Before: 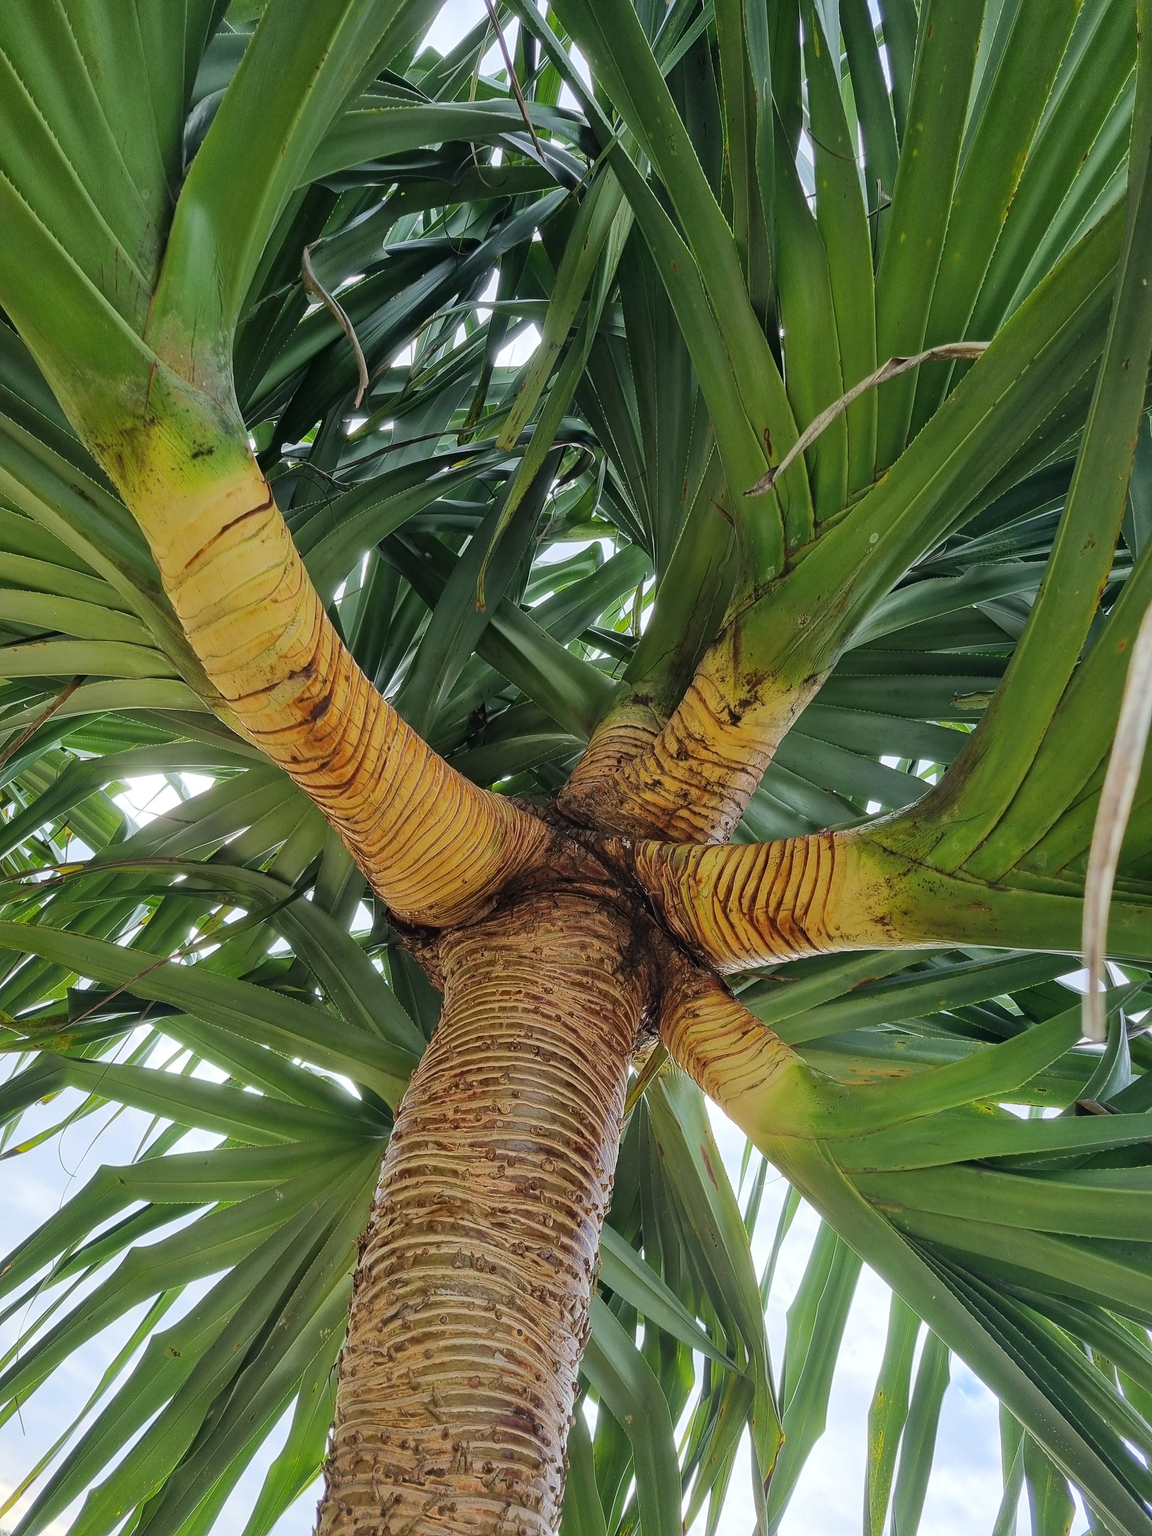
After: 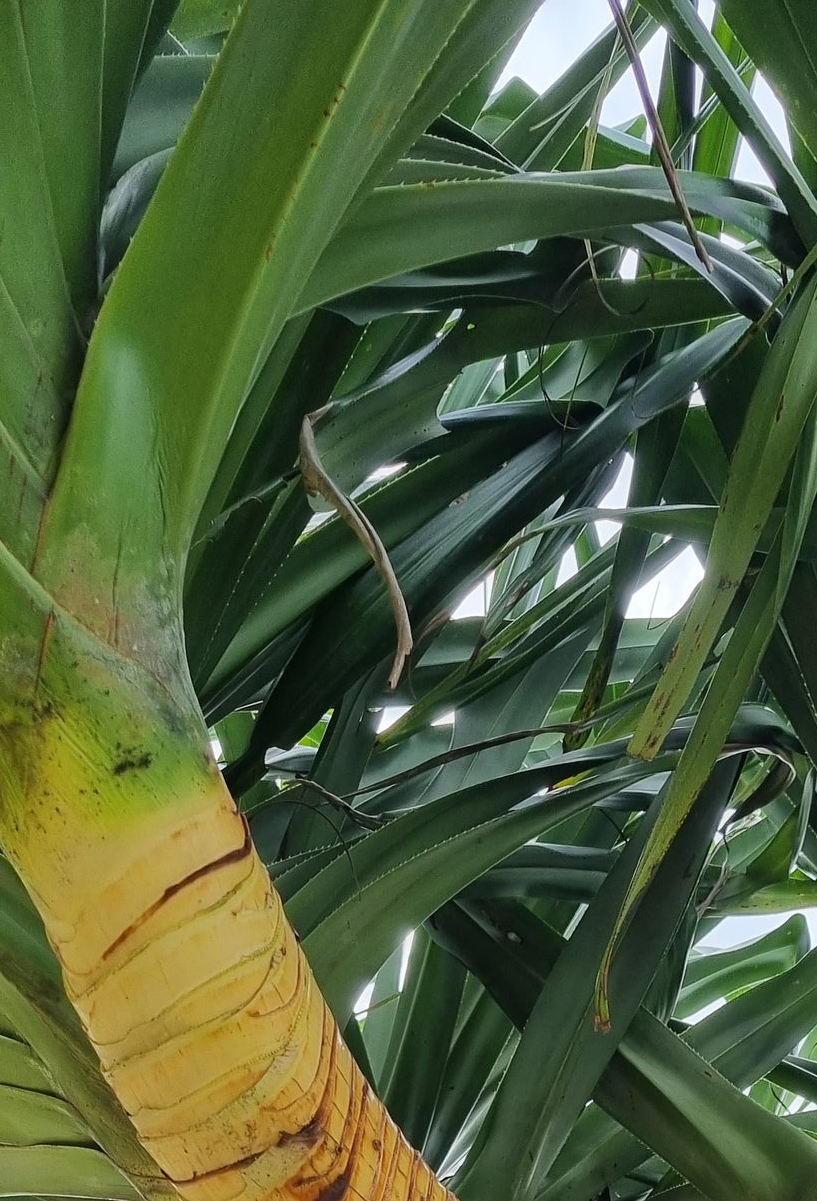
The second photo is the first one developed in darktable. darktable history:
exposure: compensate highlight preservation false
crop and rotate: left 10.817%, top 0.062%, right 47.194%, bottom 53.626%
